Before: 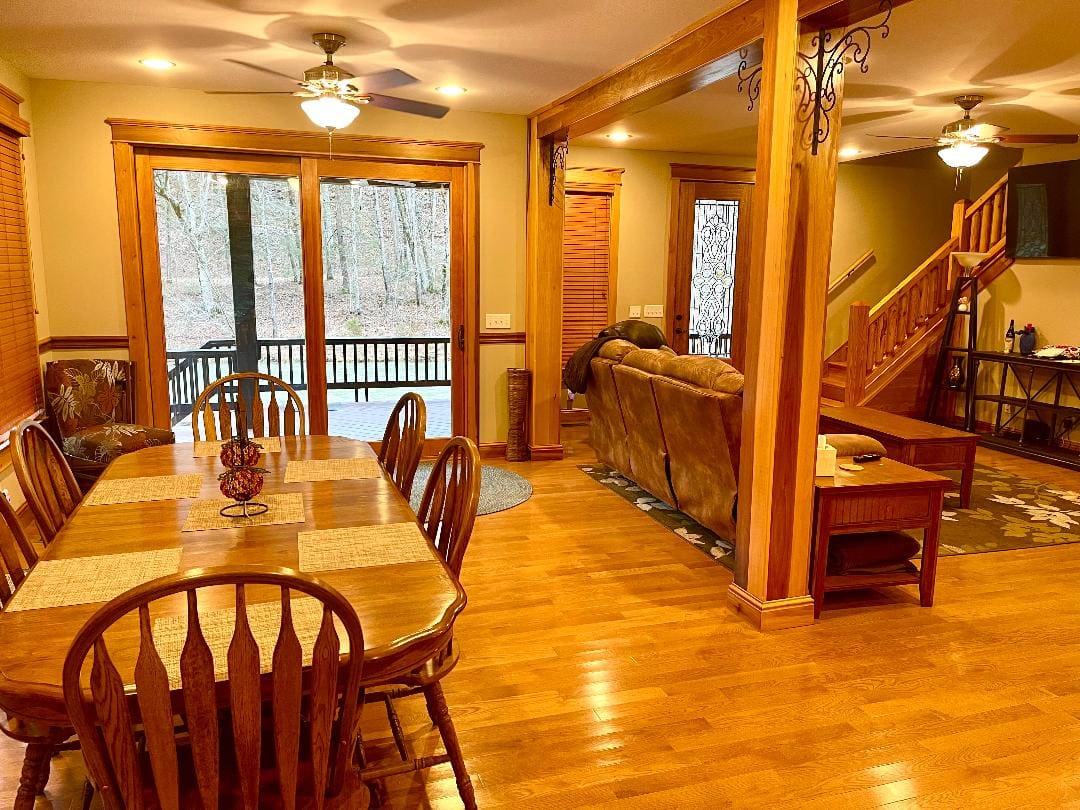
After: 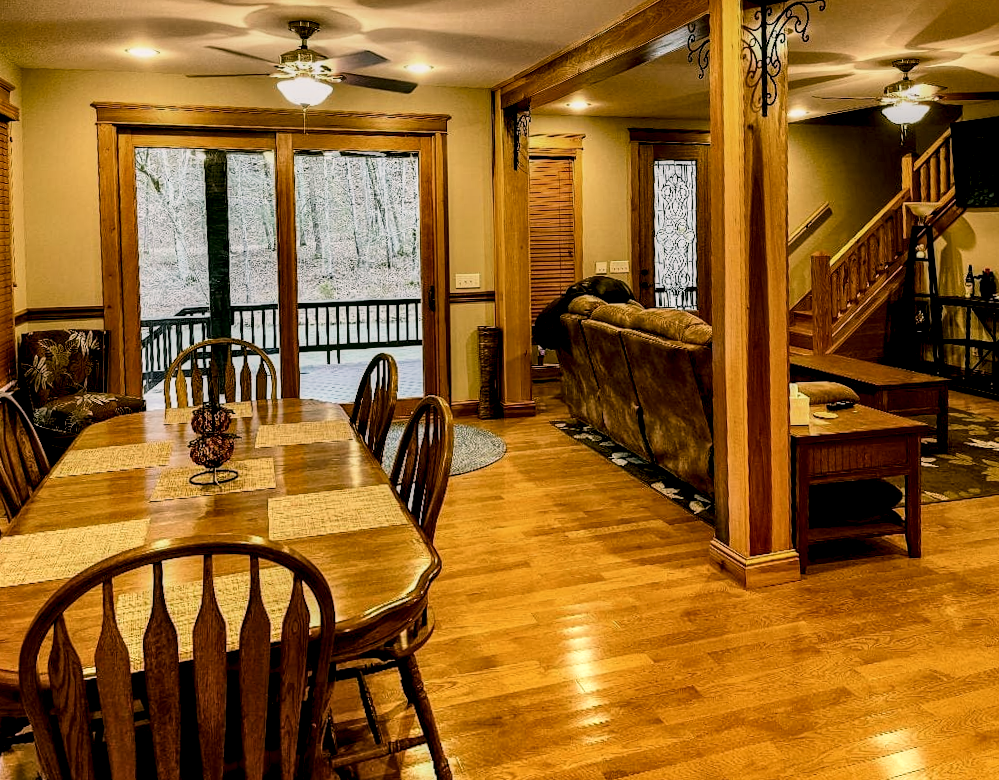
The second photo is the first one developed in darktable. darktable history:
filmic rgb: black relative exposure -5 EV, hardness 2.88, contrast 1.3, highlights saturation mix -30%
local contrast: highlights 60%, shadows 60%, detail 160%
color correction: highlights a* 4.02, highlights b* 4.98, shadows a* -7.55, shadows b* 4.98
rotate and perspective: rotation -1.68°, lens shift (vertical) -0.146, crop left 0.049, crop right 0.912, crop top 0.032, crop bottom 0.96
contrast brightness saturation: saturation -0.05
graduated density: rotation 5.63°, offset 76.9
white balance: red 0.974, blue 1.044
